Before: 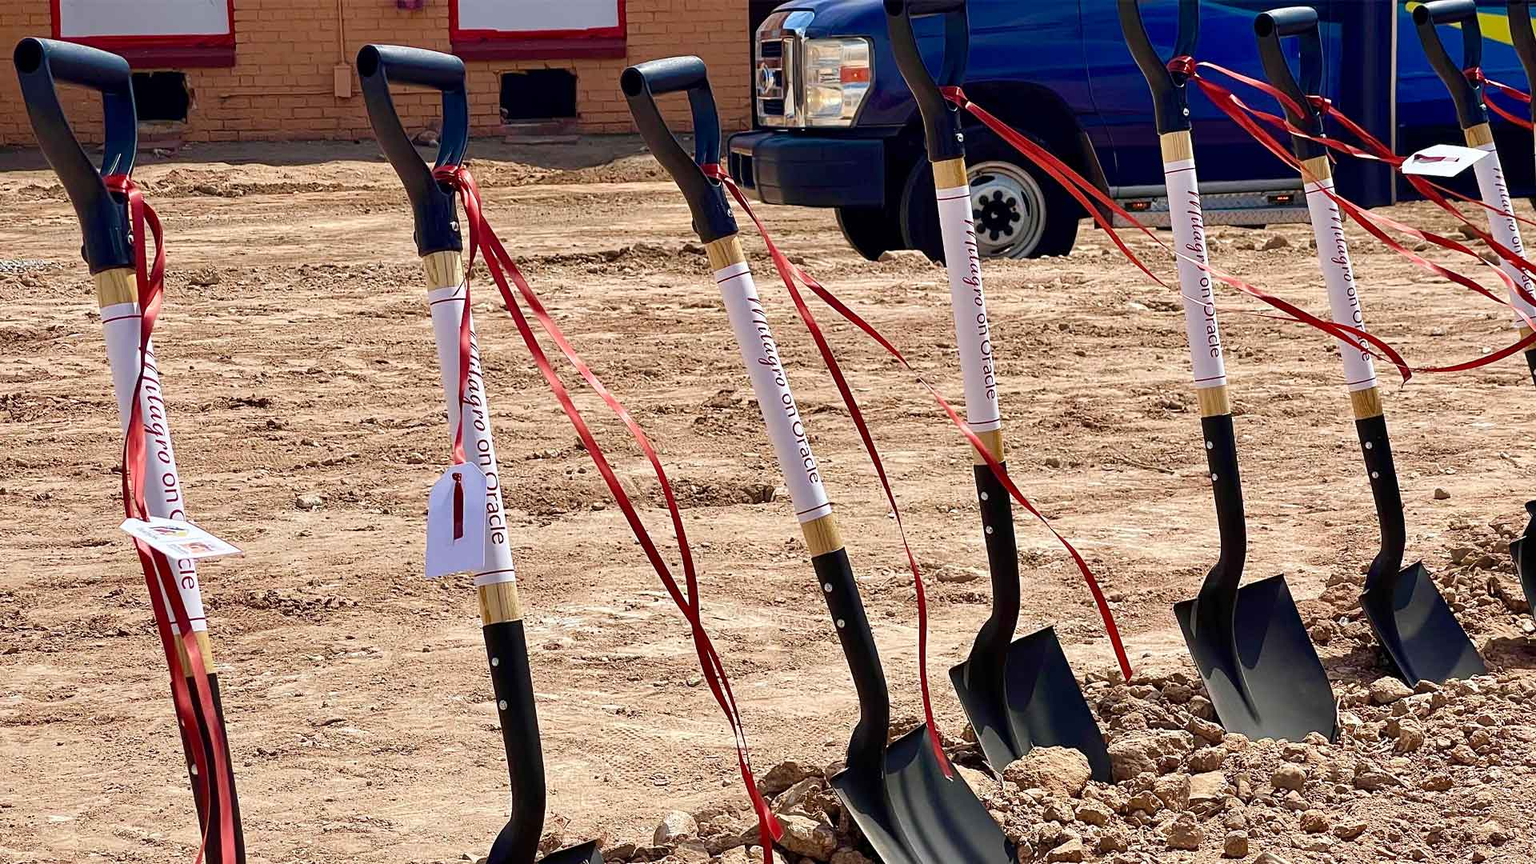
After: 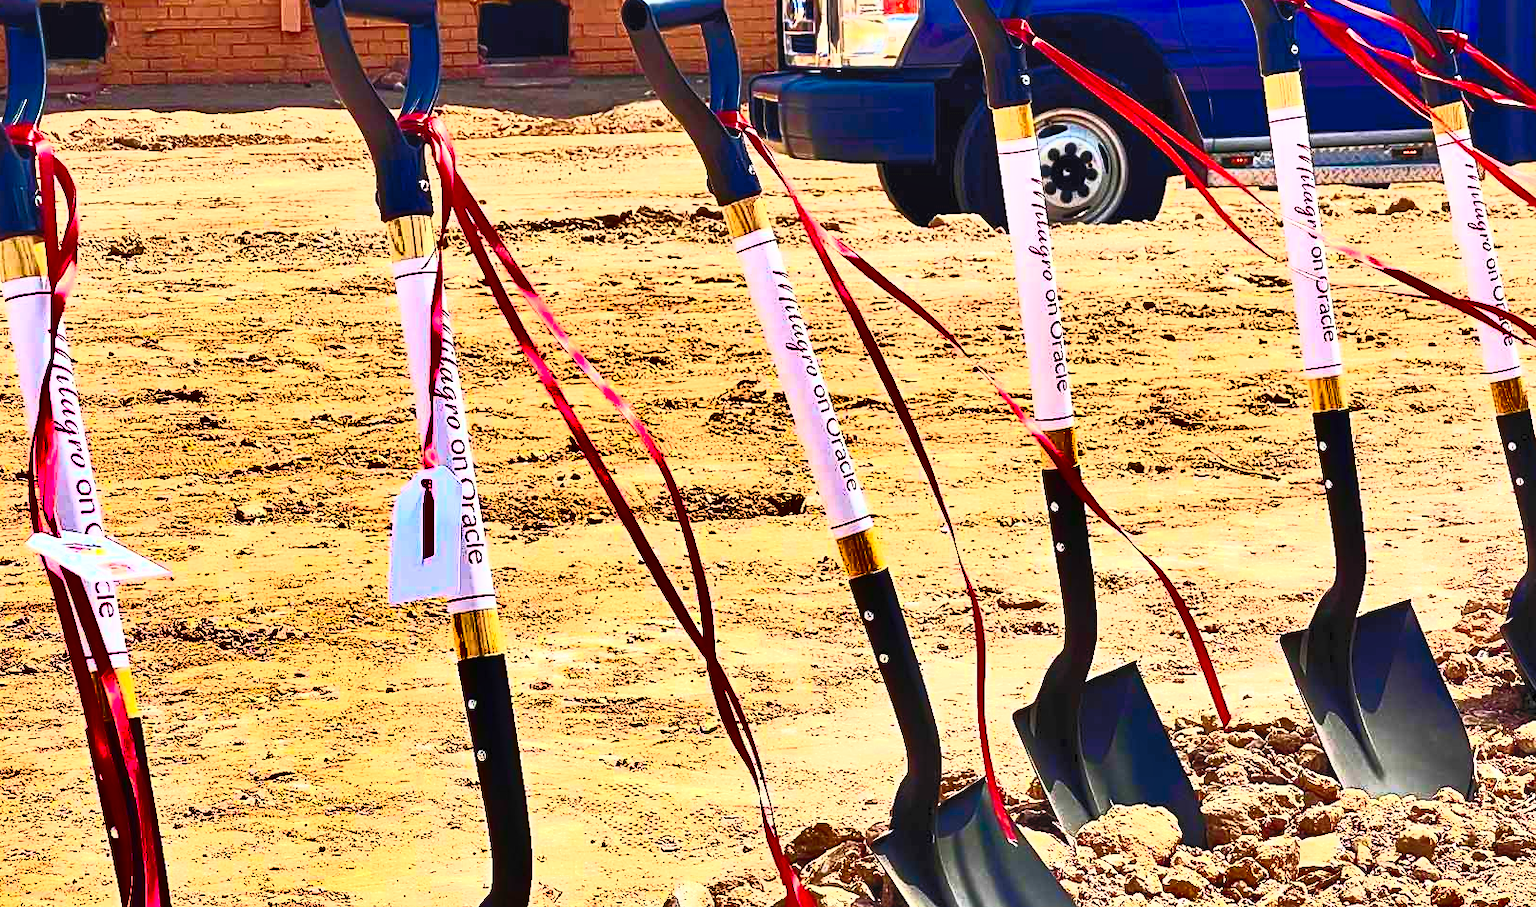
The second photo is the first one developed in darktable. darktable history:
shadows and highlights: shadows 20.91, highlights -82.73, soften with gaussian
contrast brightness saturation: contrast 1, brightness 1, saturation 1
crop: left 6.446%, top 8.188%, right 9.538%, bottom 3.548%
